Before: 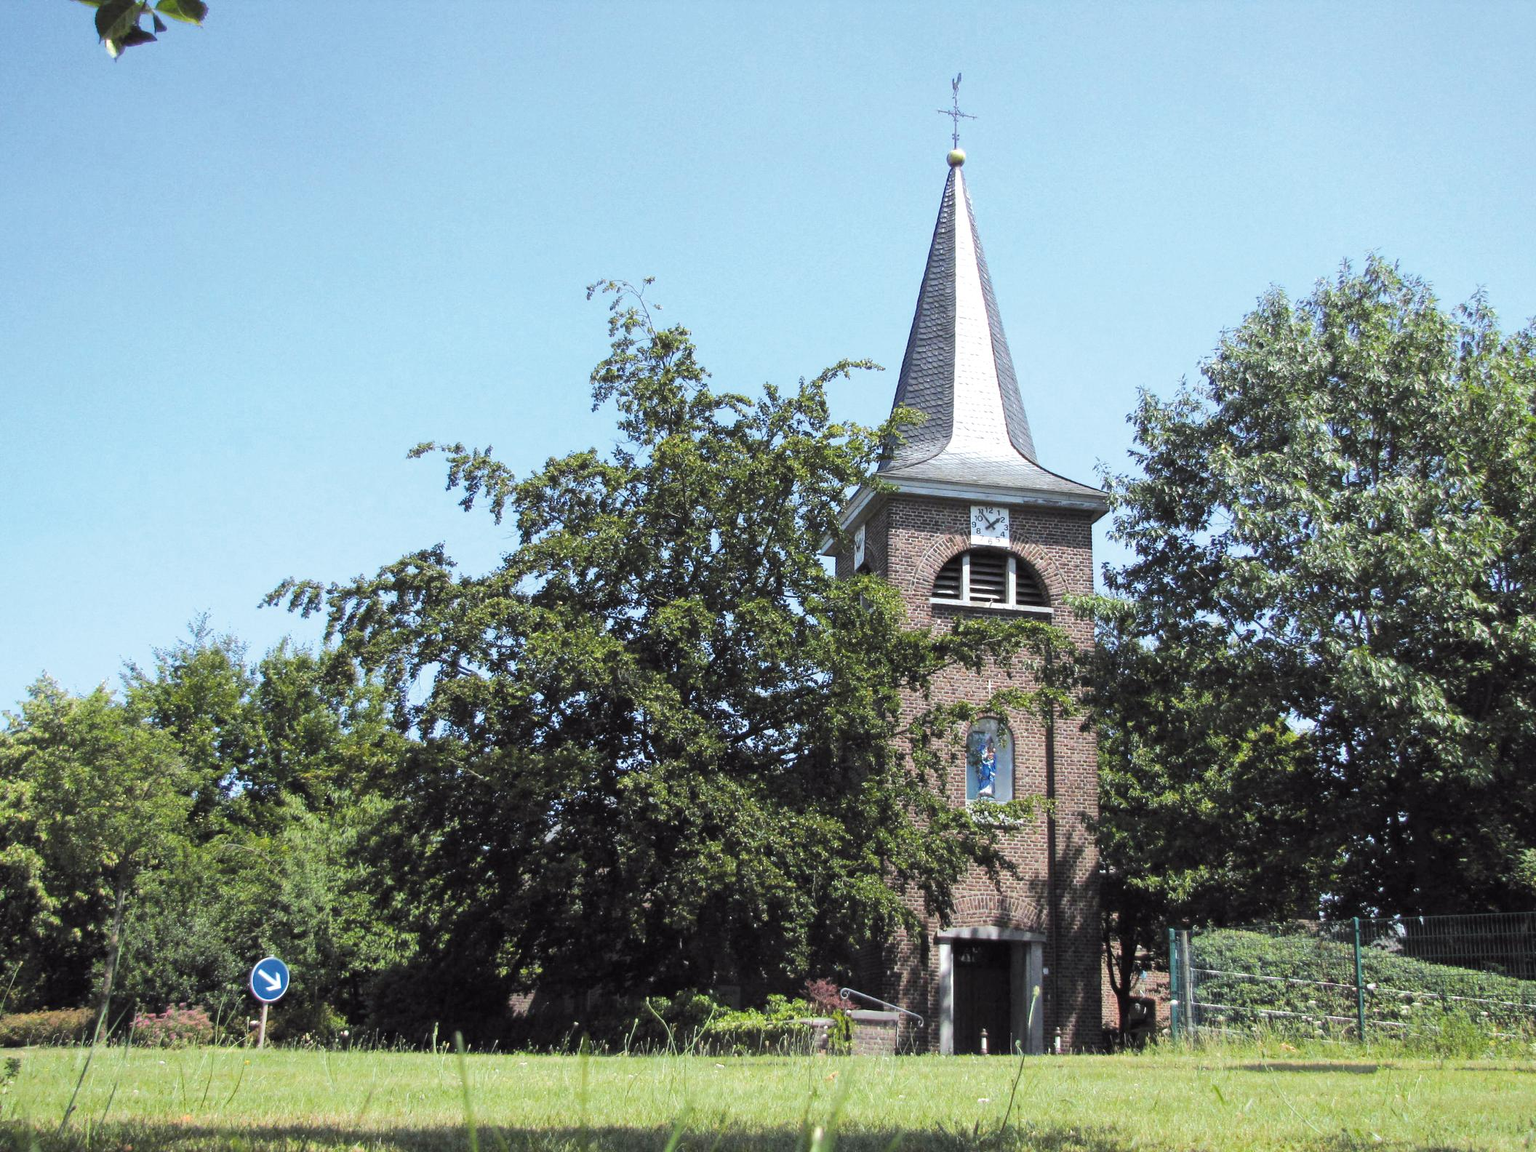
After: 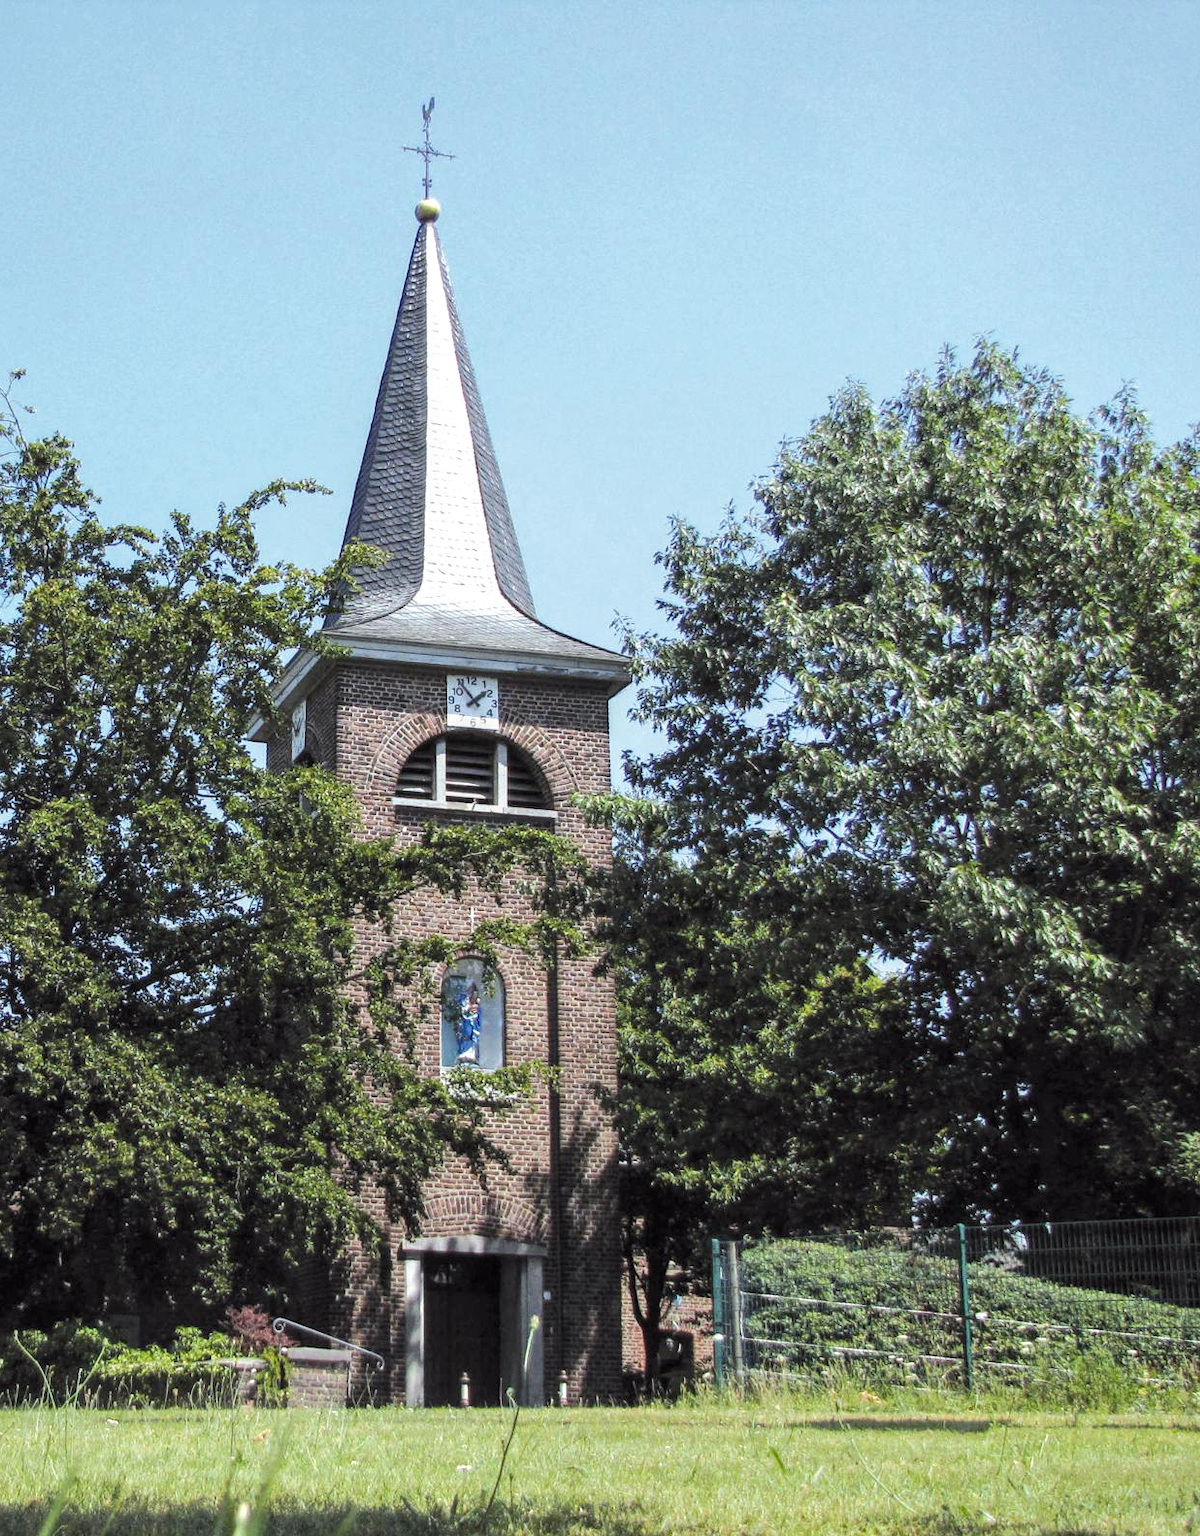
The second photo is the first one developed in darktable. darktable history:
levels: mode automatic, gray 50.8%
local contrast: on, module defaults
crop: left 41.402%
